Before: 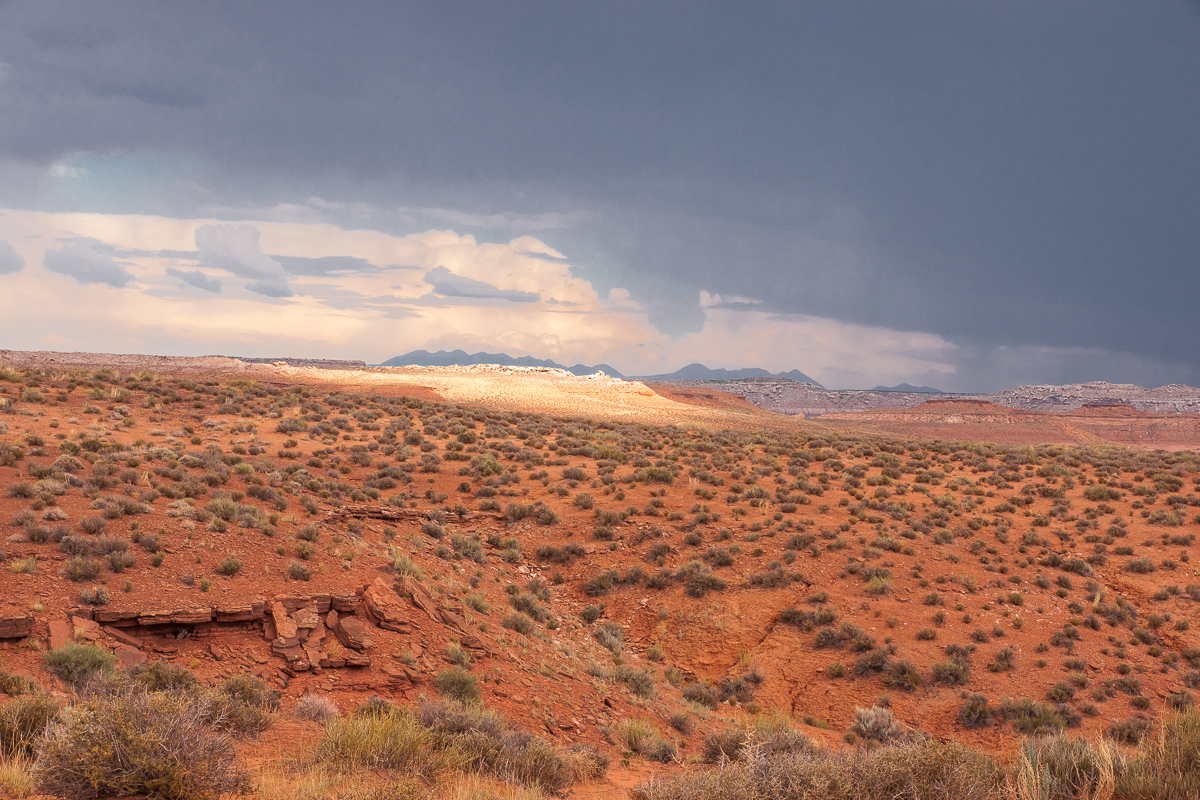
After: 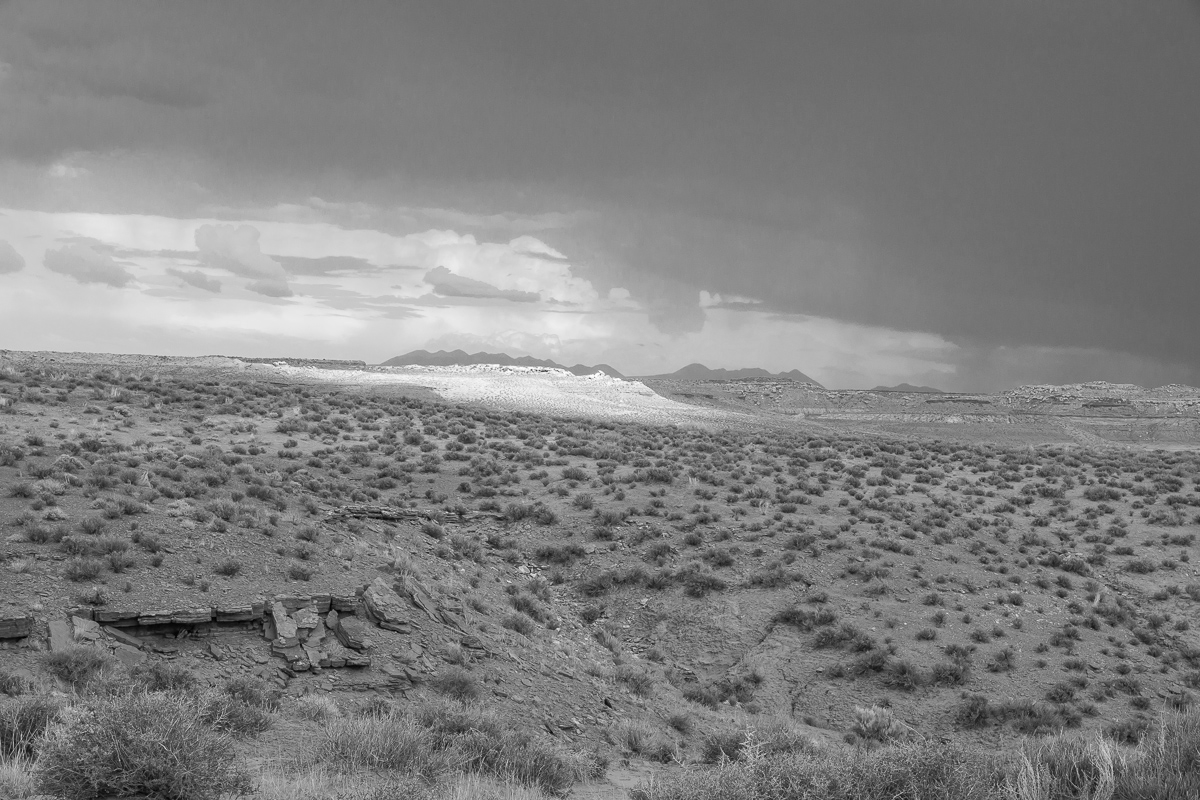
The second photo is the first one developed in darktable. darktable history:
monochrome: on, module defaults
color calibration: illuminant Planckian (black body), x 0.378, y 0.375, temperature 4065 K
